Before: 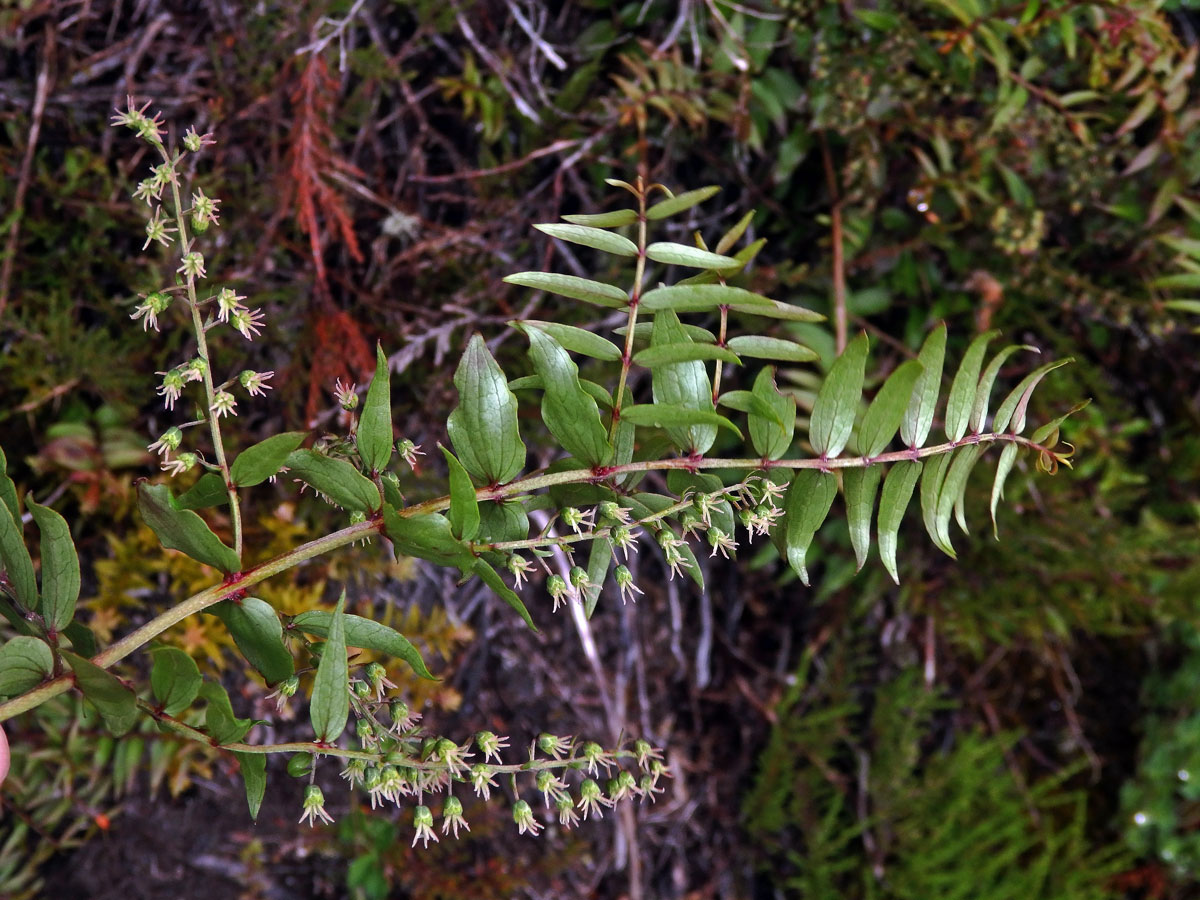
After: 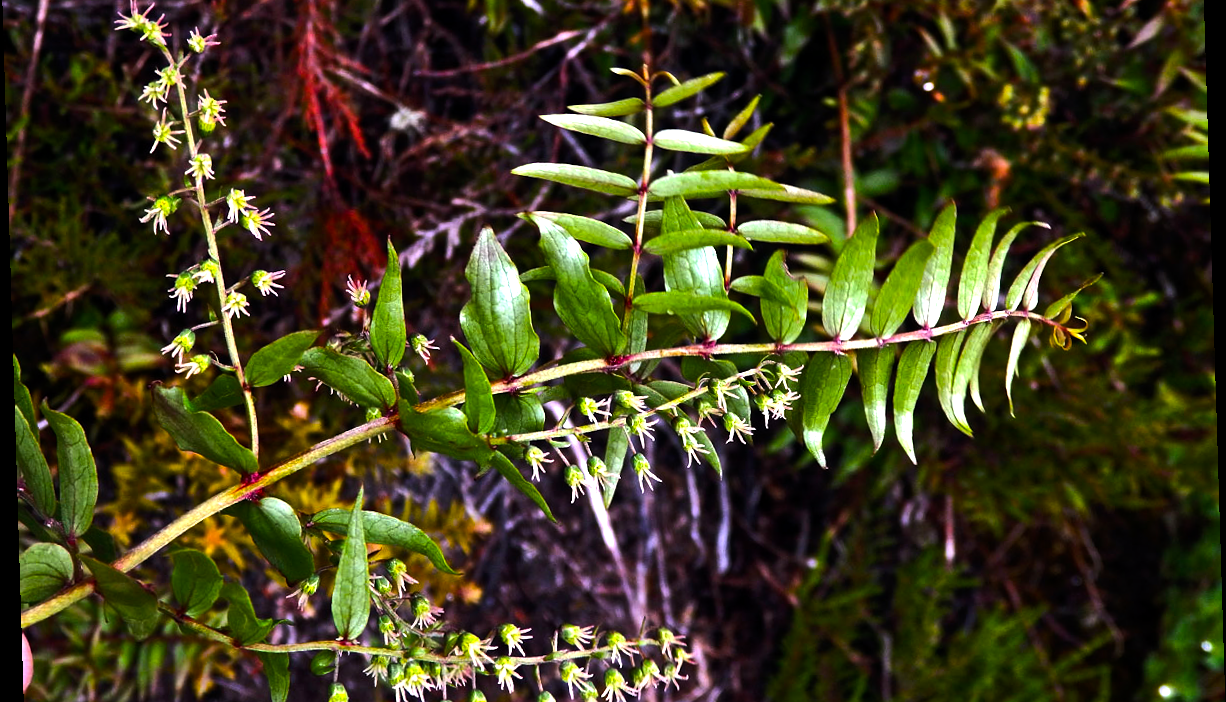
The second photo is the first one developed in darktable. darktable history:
tone equalizer: -8 EV -0.75 EV, -7 EV -0.7 EV, -6 EV -0.6 EV, -5 EV -0.4 EV, -3 EV 0.4 EV, -2 EV 0.6 EV, -1 EV 0.7 EV, +0 EV 0.75 EV, edges refinement/feathering 500, mask exposure compensation -1.57 EV, preserve details no
crop: top 13.819%, bottom 11.169%
color balance rgb: linear chroma grading › global chroma 9%, perceptual saturation grading › global saturation 36%, perceptual brilliance grading › global brilliance 15%, perceptual brilliance grading › shadows -35%, global vibrance 15%
rotate and perspective: rotation -1.75°, automatic cropping off
